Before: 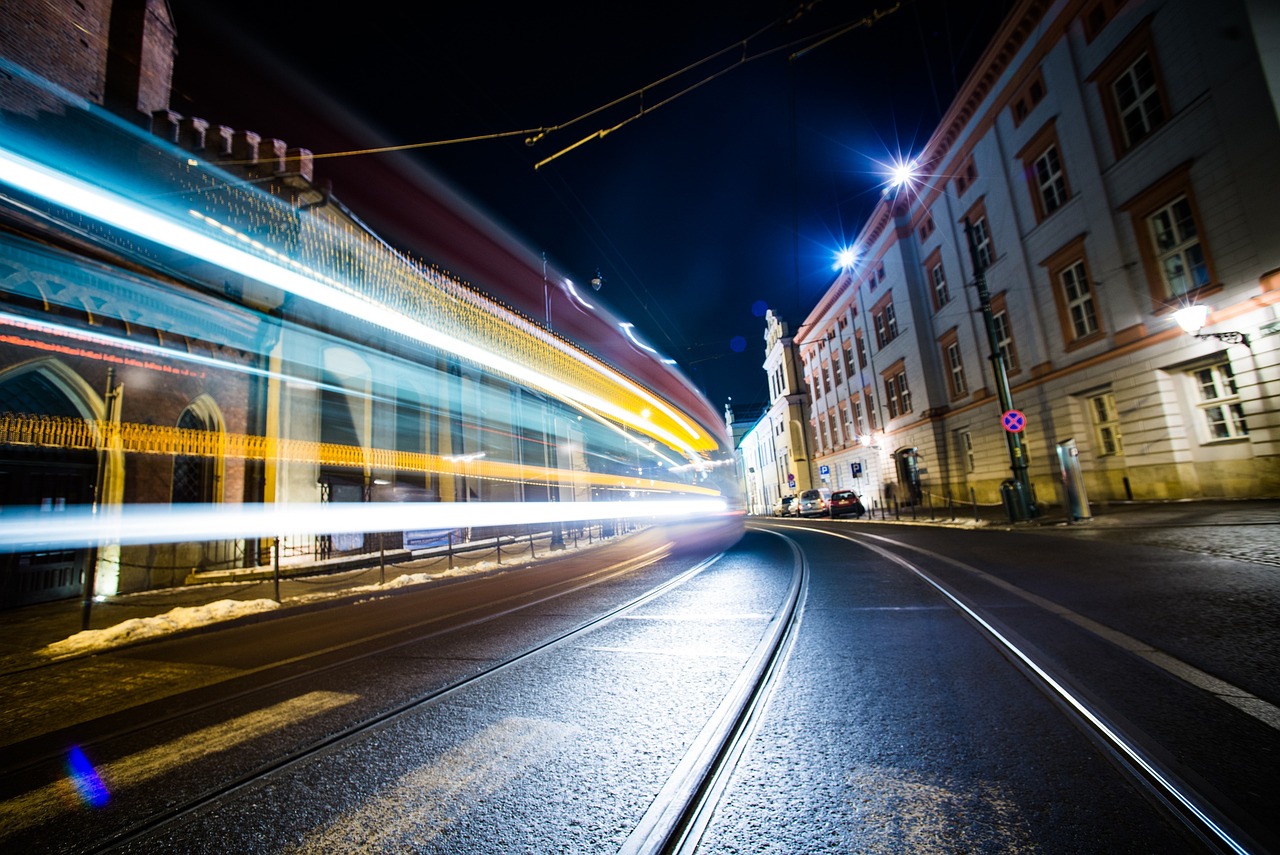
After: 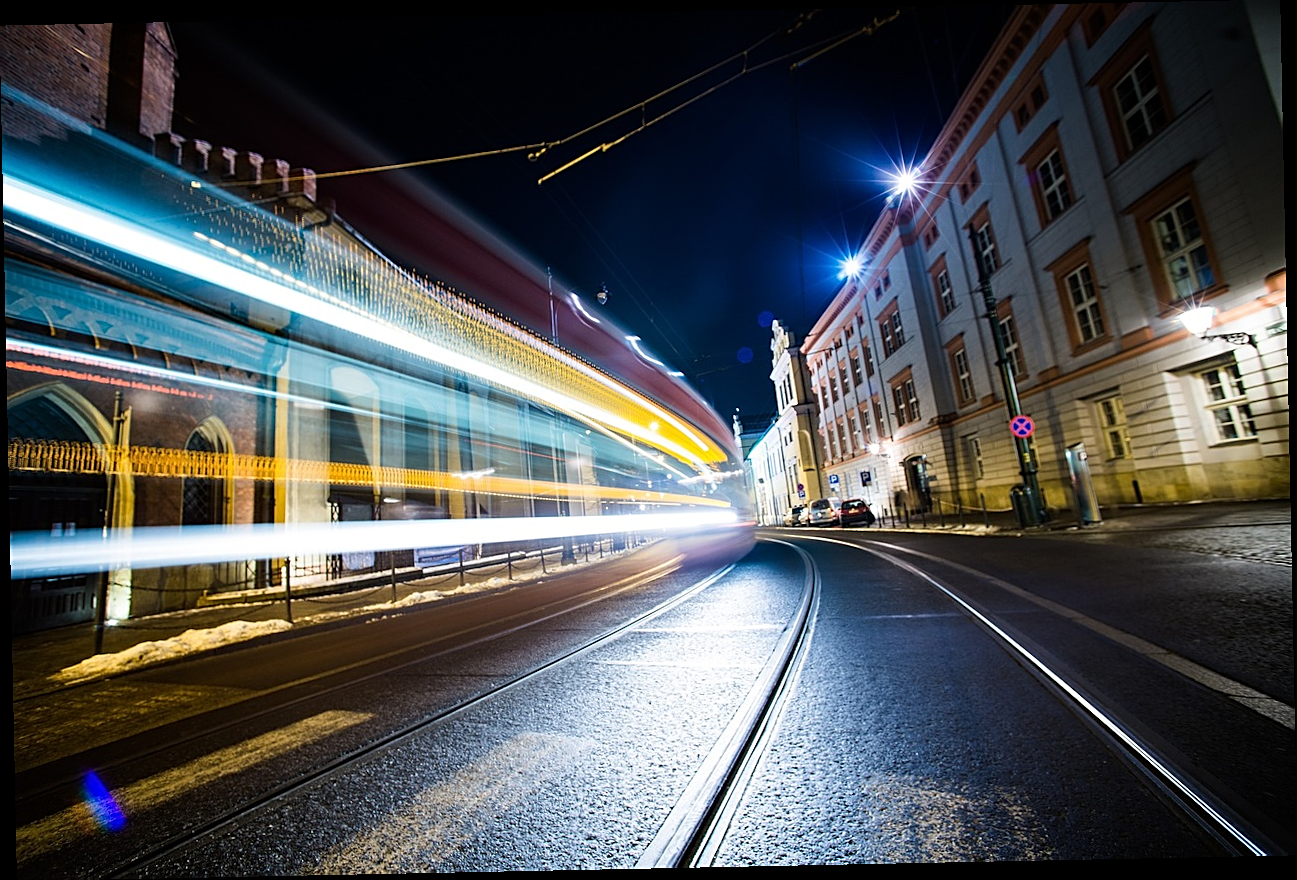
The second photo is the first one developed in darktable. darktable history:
rotate and perspective: rotation -1.17°, automatic cropping off
sharpen: on, module defaults
